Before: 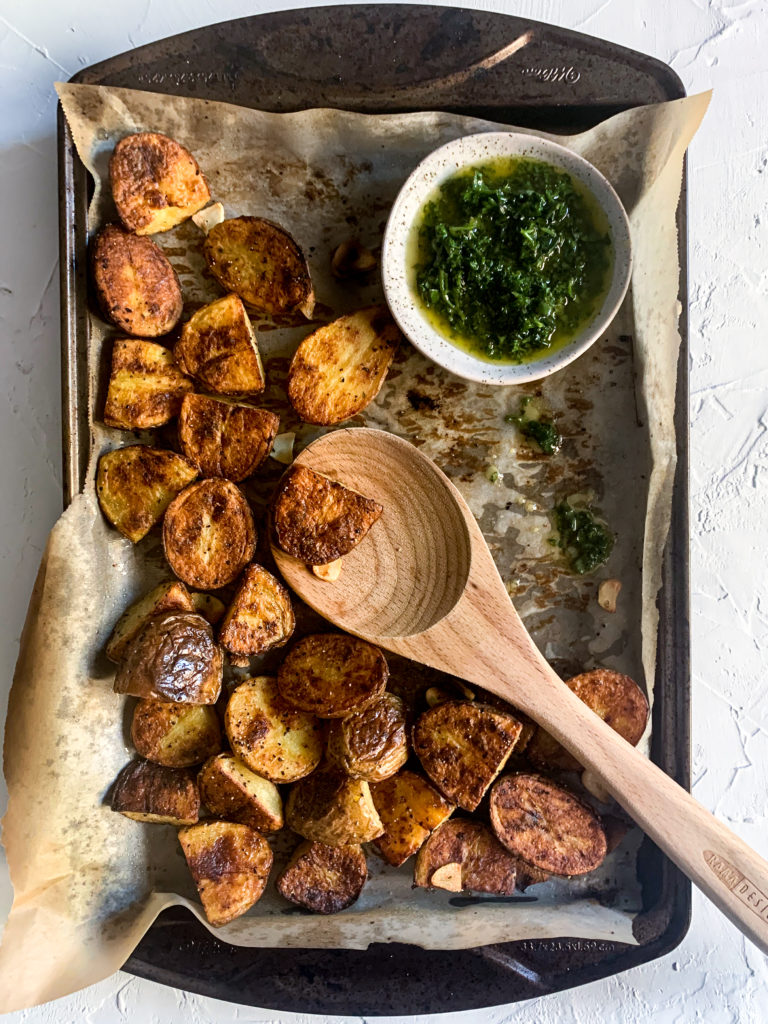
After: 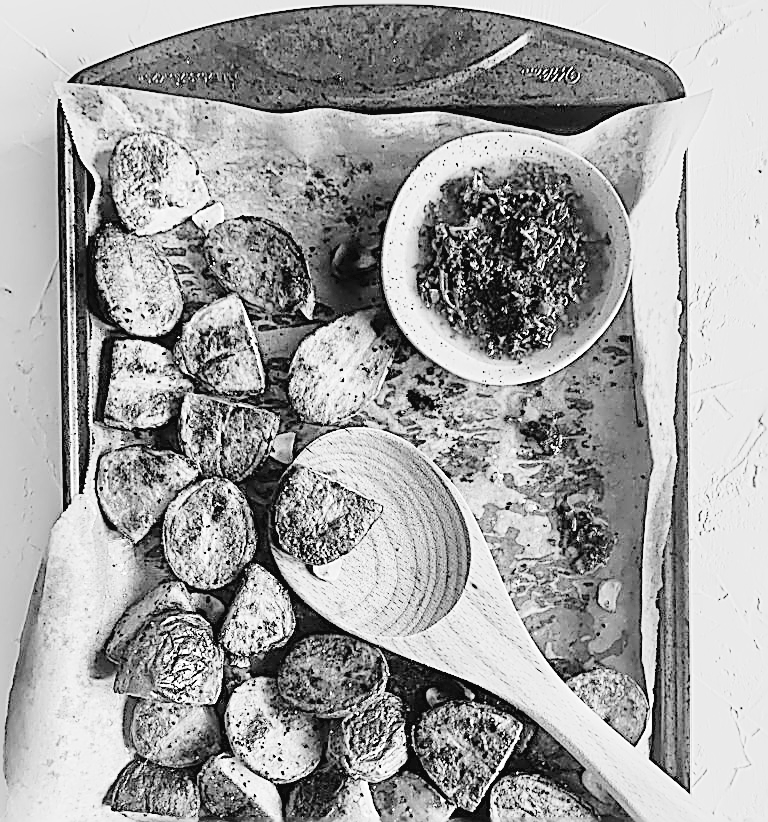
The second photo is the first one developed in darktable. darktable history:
tone curve: curves: ch0 [(0, 0.029) (0.071, 0.087) (0.223, 0.265) (0.447, 0.605) (0.654, 0.823) (0.861, 0.943) (1, 0.981)]; ch1 [(0, 0) (0.353, 0.344) (0.447, 0.449) (0.502, 0.501) (0.547, 0.54) (0.57, 0.582) (0.608, 0.608) (0.618, 0.631) (0.657, 0.699) (1, 1)]; ch2 [(0, 0) (0.34, 0.314) (0.456, 0.456) (0.5, 0.503) (0.528, 0.54) (0.557, 0.577) (0.589, 0.626) (1, 1)], color space Lab, independent channels, preserve colors none
contrast brightness saturation: brightness 0.28
sharpen: amount 2
crop: bottom 19.644%
monochrome: a 30.25, b 92.03
